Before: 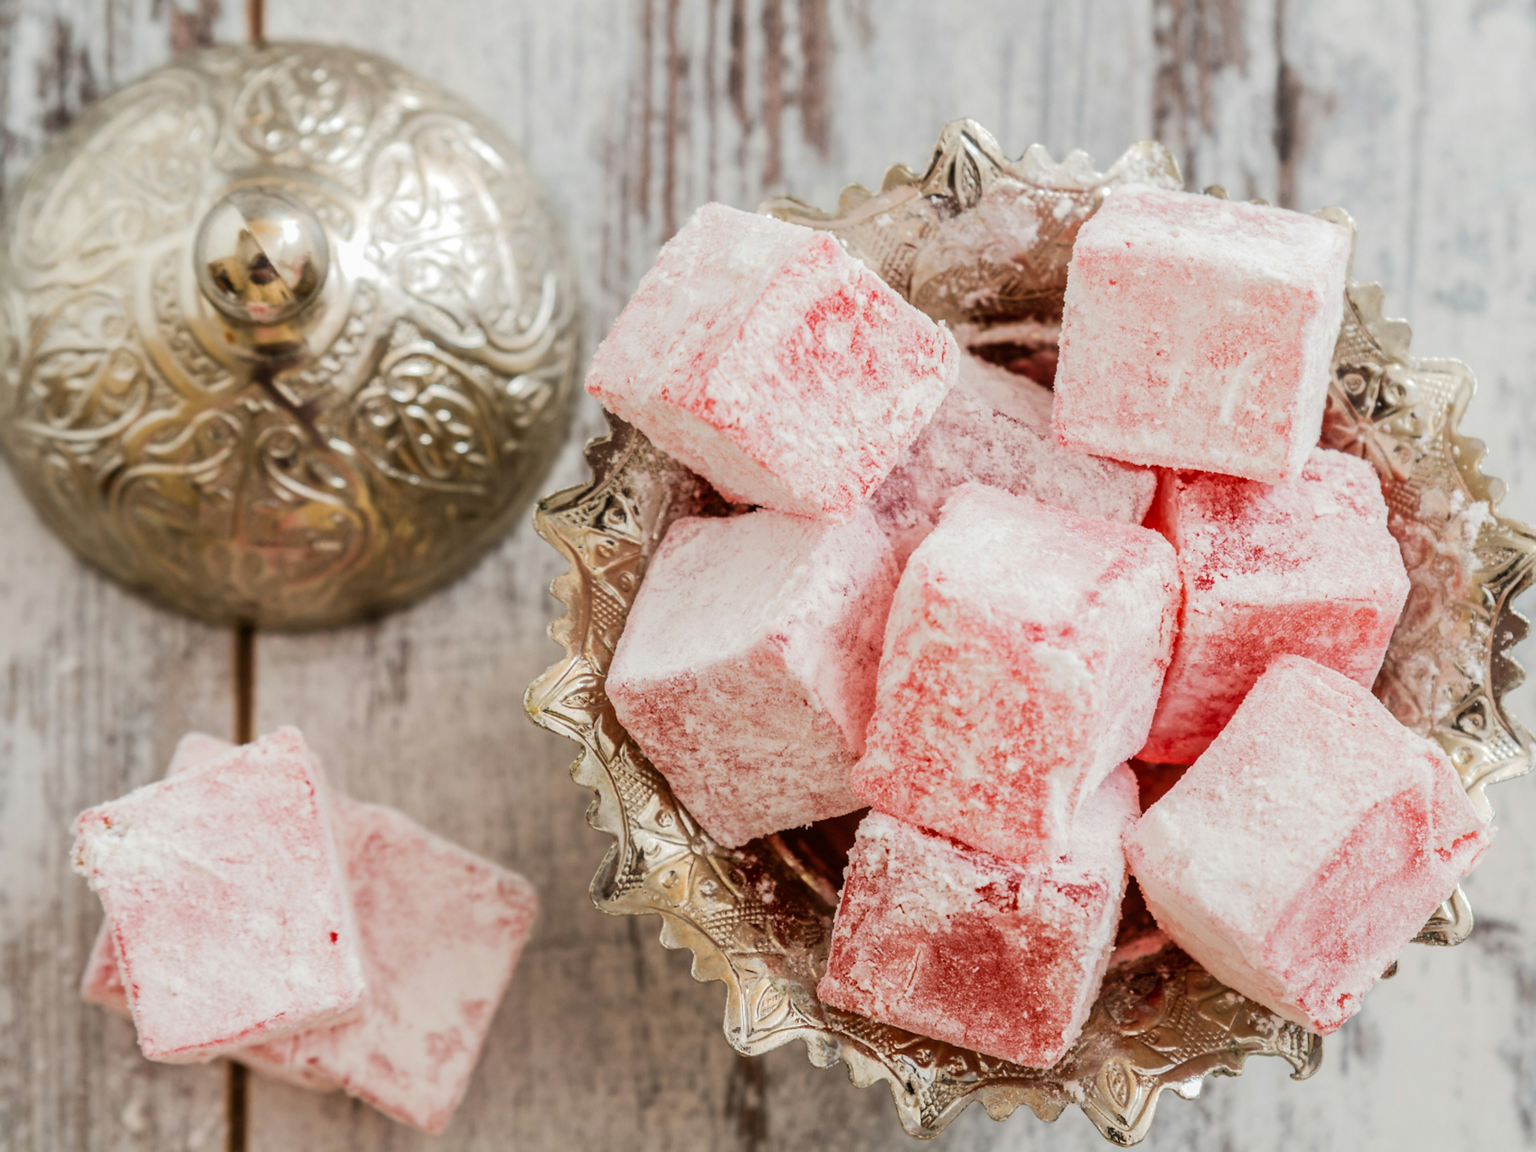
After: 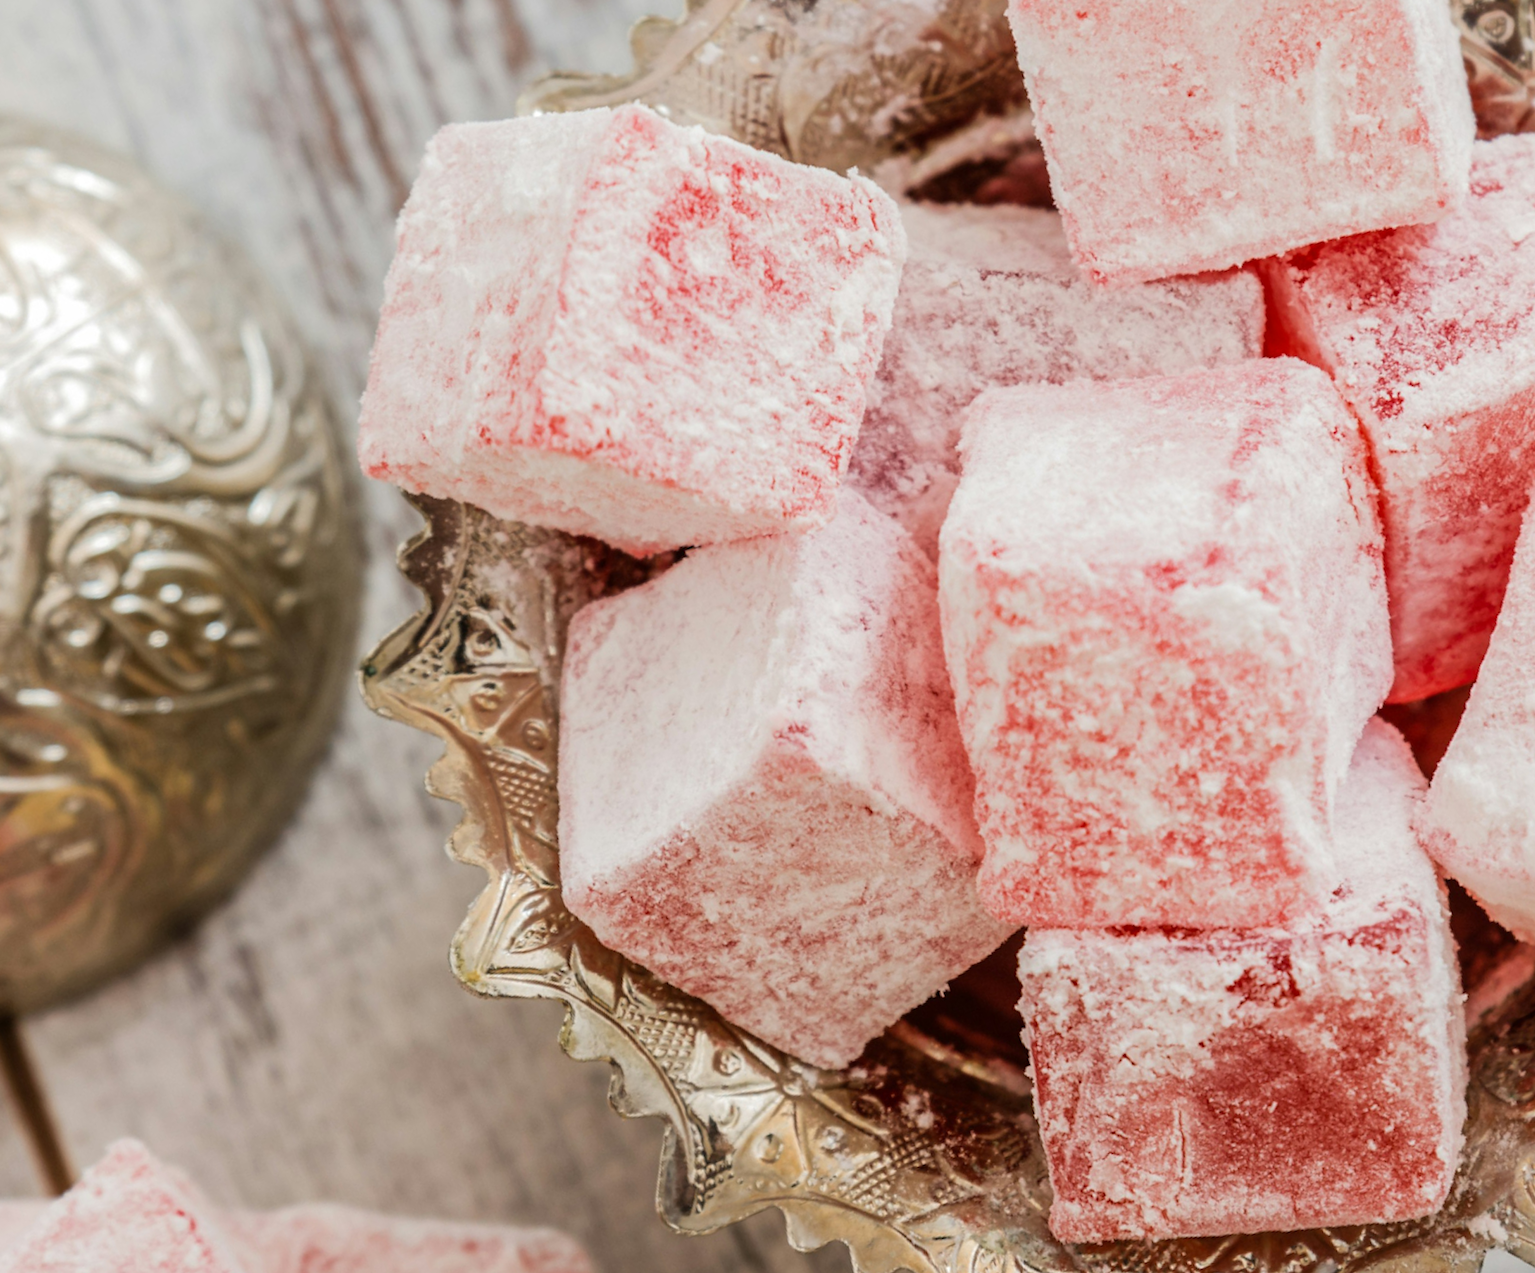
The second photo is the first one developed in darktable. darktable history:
crop and rotate: angle 21.18°, left 6.894%, right 3.712%, bottom 1.133%
base curve: curves: ch0 [(0, 0) (0.297, 0.298) (1, 1)], preserve colors none
